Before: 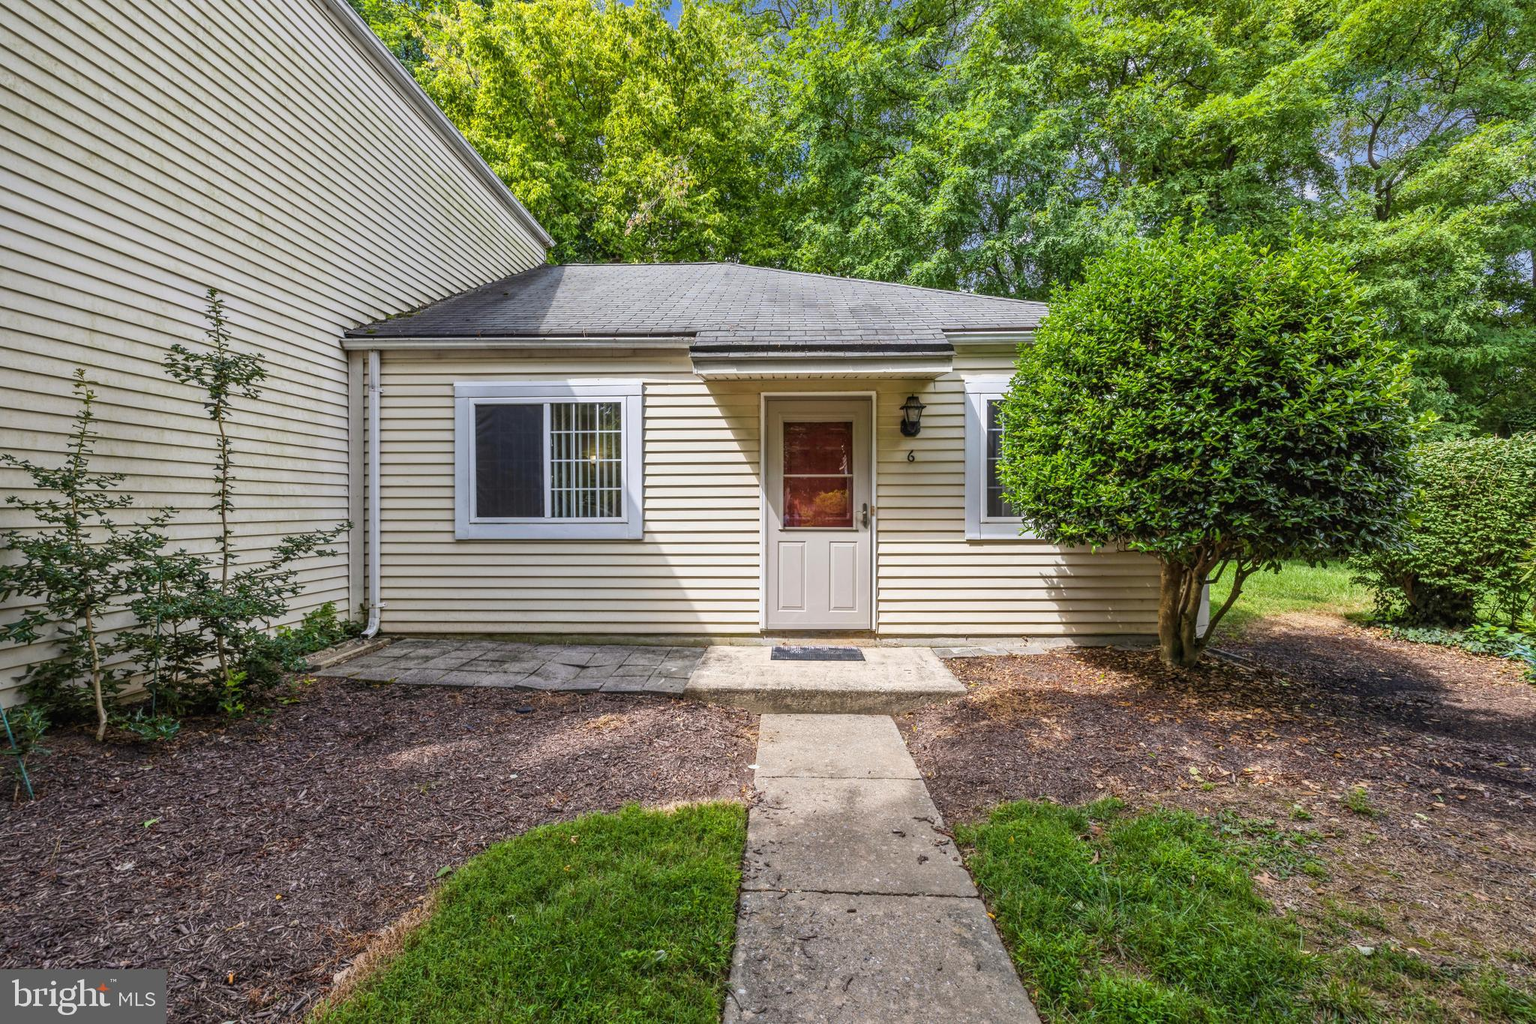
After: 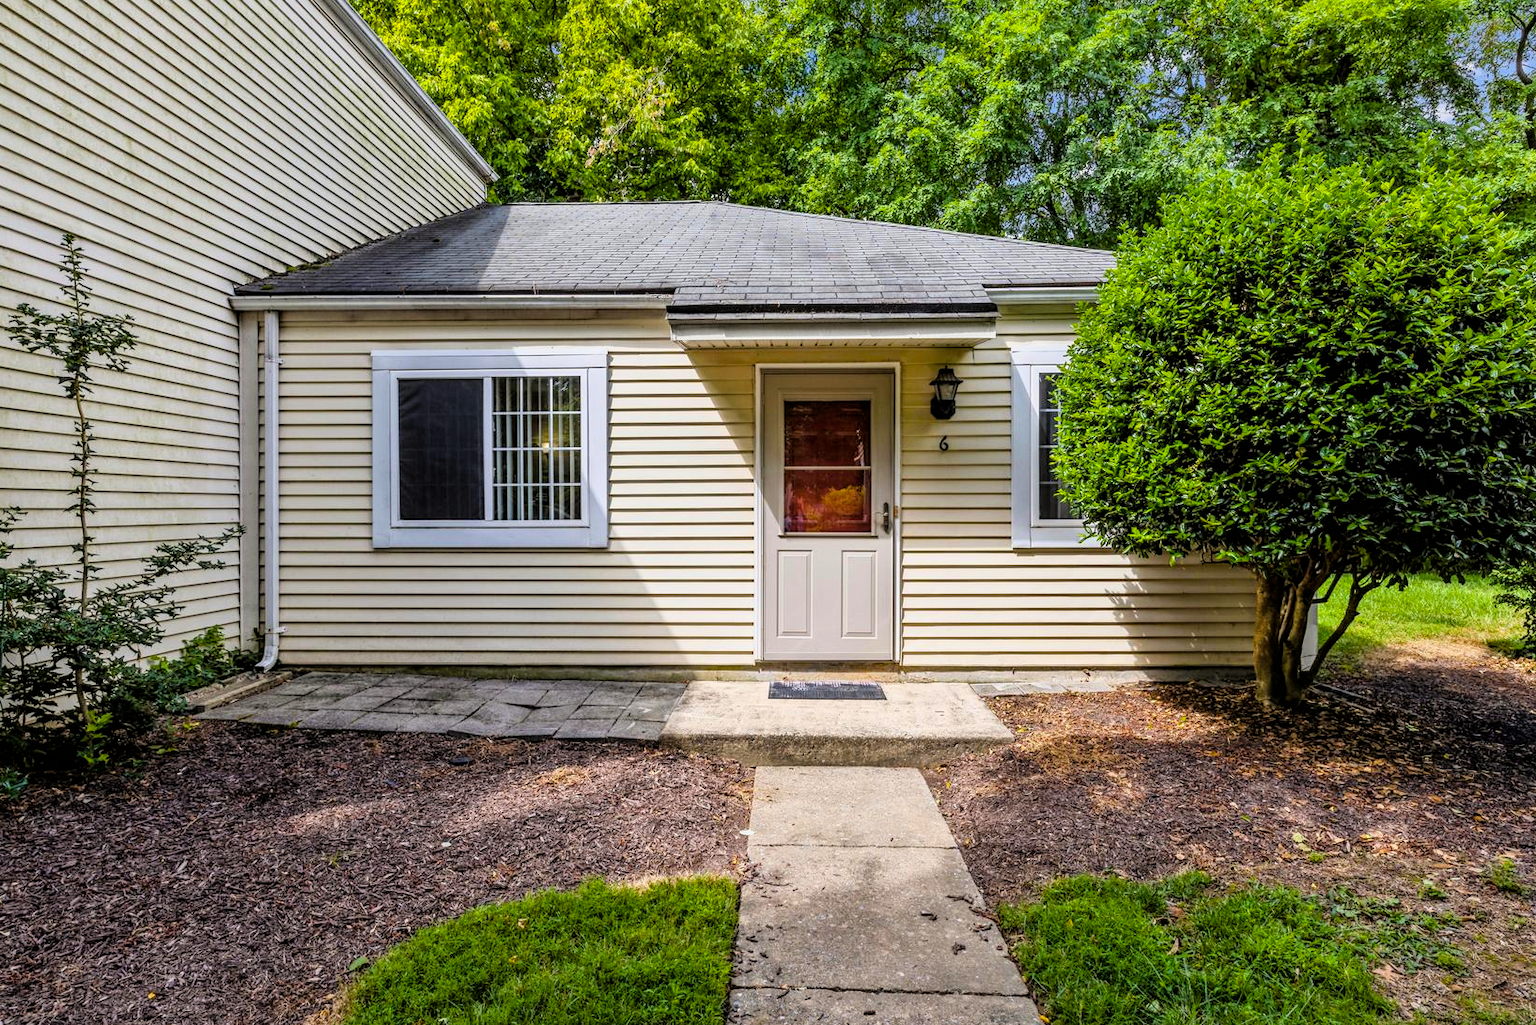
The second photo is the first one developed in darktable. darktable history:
exposure: compensate highlight preservation false
color balance rgb: perceptual saturation grading › global saturation 31.239%
filmic rgb: black relative exposure -4.92 EV, white relative exposure 2.83 EV, threshold 5.99 EV, hardness 3.7, color science v6 (2022), enable highlight reconstruction true
crop and rotate: left 10.287%, top 10.029%, right 9.844%, bottom 9.922%
